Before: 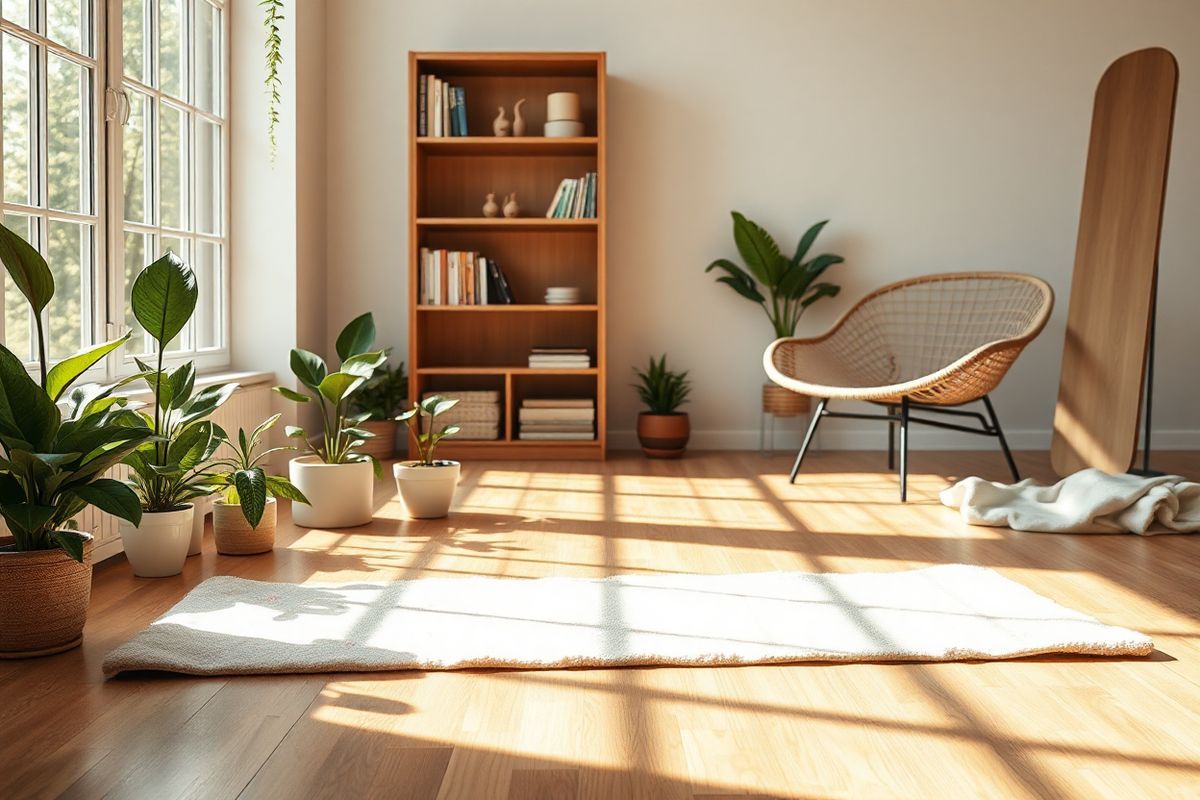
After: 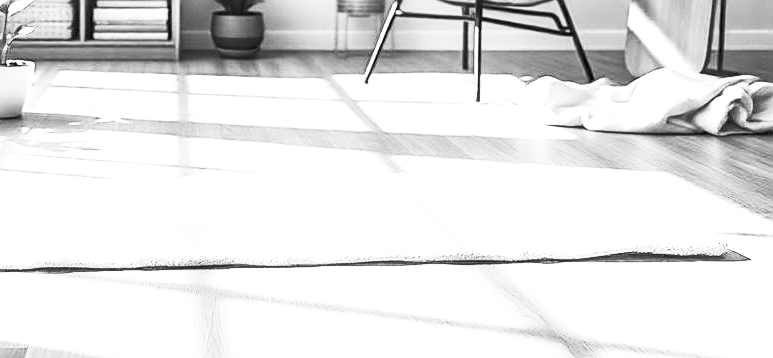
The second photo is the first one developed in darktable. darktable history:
color correction: saturation 1.1
tone equalizer: on, module defaults
exposure: black level correction 0, exposure 0.7 EV, compensate exposure bias true, compensate highlight preservation false
sharpen: on, module defaults
local contrast: on, module defaults
crop and rotate: left 35.509%, top 50.238%, bottom 4.934%
contrast brightness saturation: contrast 0.53, brightness 0.47, saturation -1
